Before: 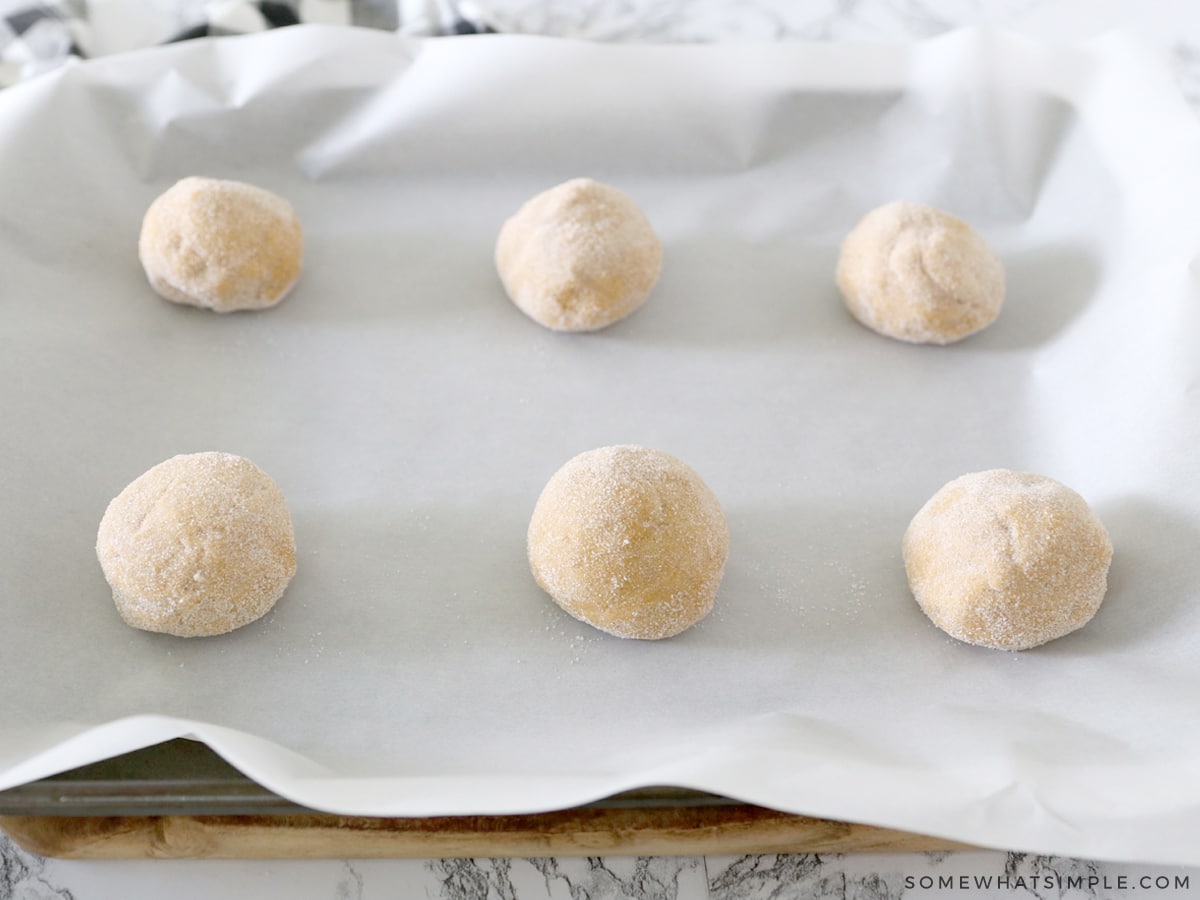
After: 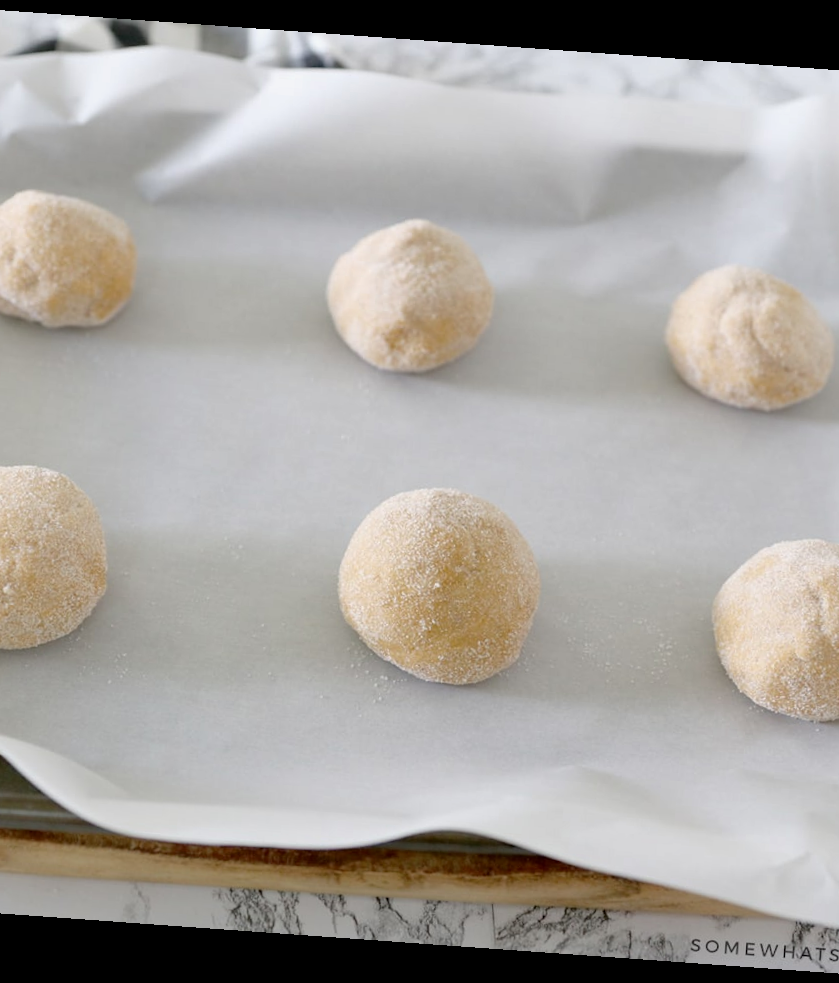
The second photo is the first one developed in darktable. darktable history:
rotate and perspective: rotation 4.1°, automatic cropping off
crop: left 16.899%, right 16.556%
shadows and highlights: shadows -20, white point adjustment -2, highlights -35
